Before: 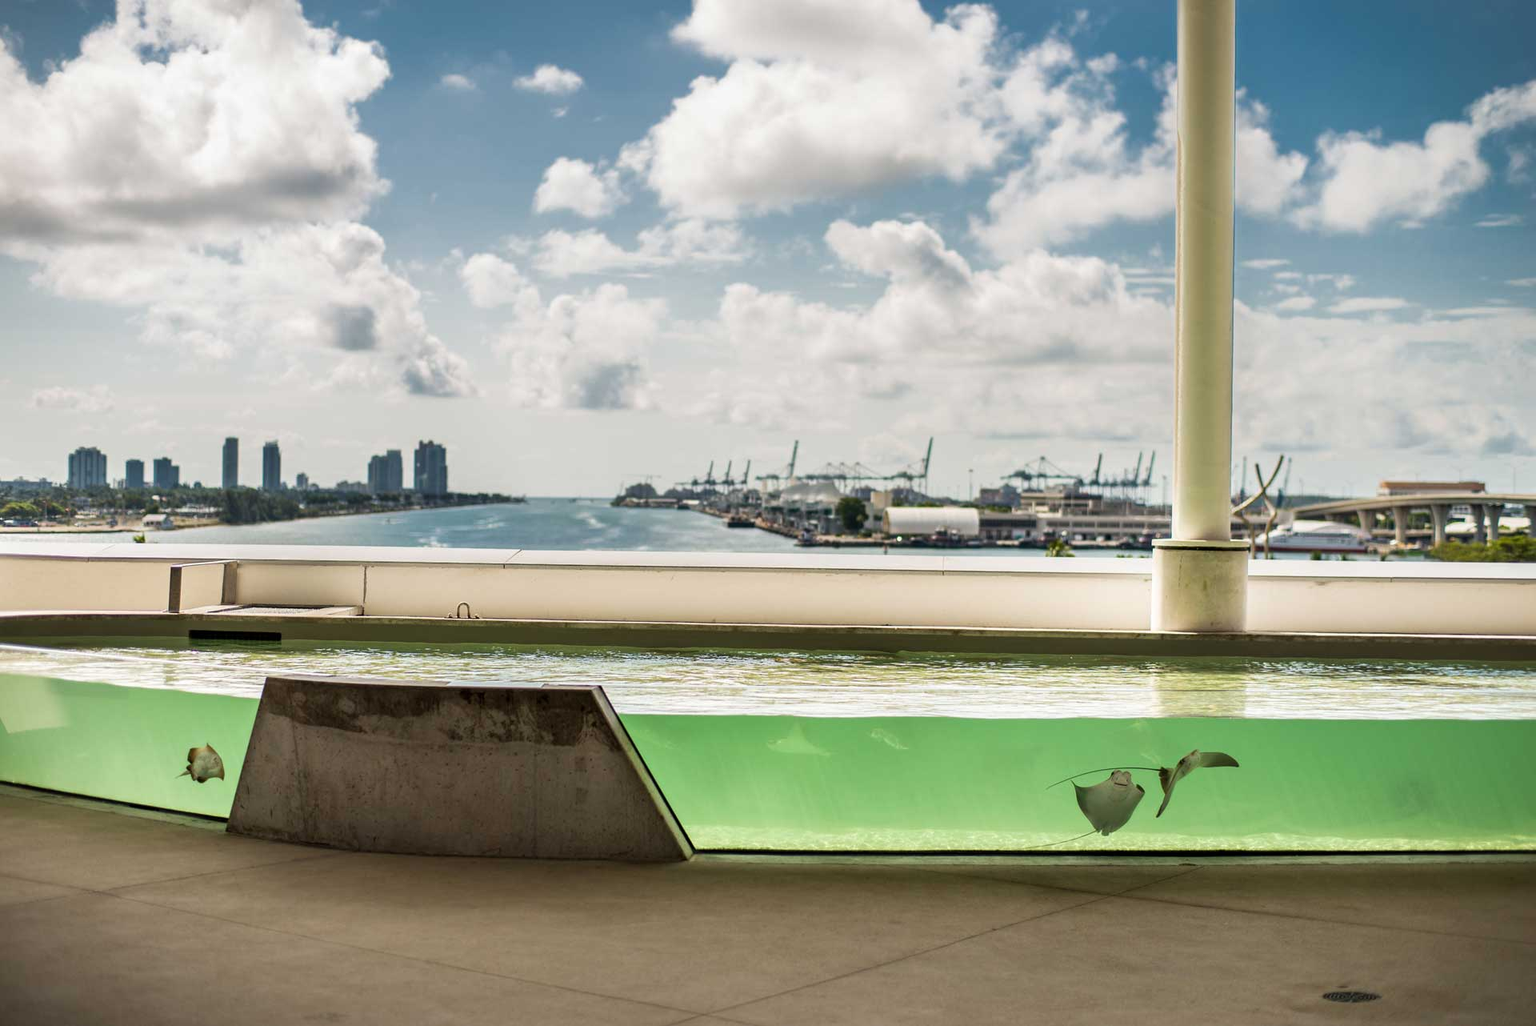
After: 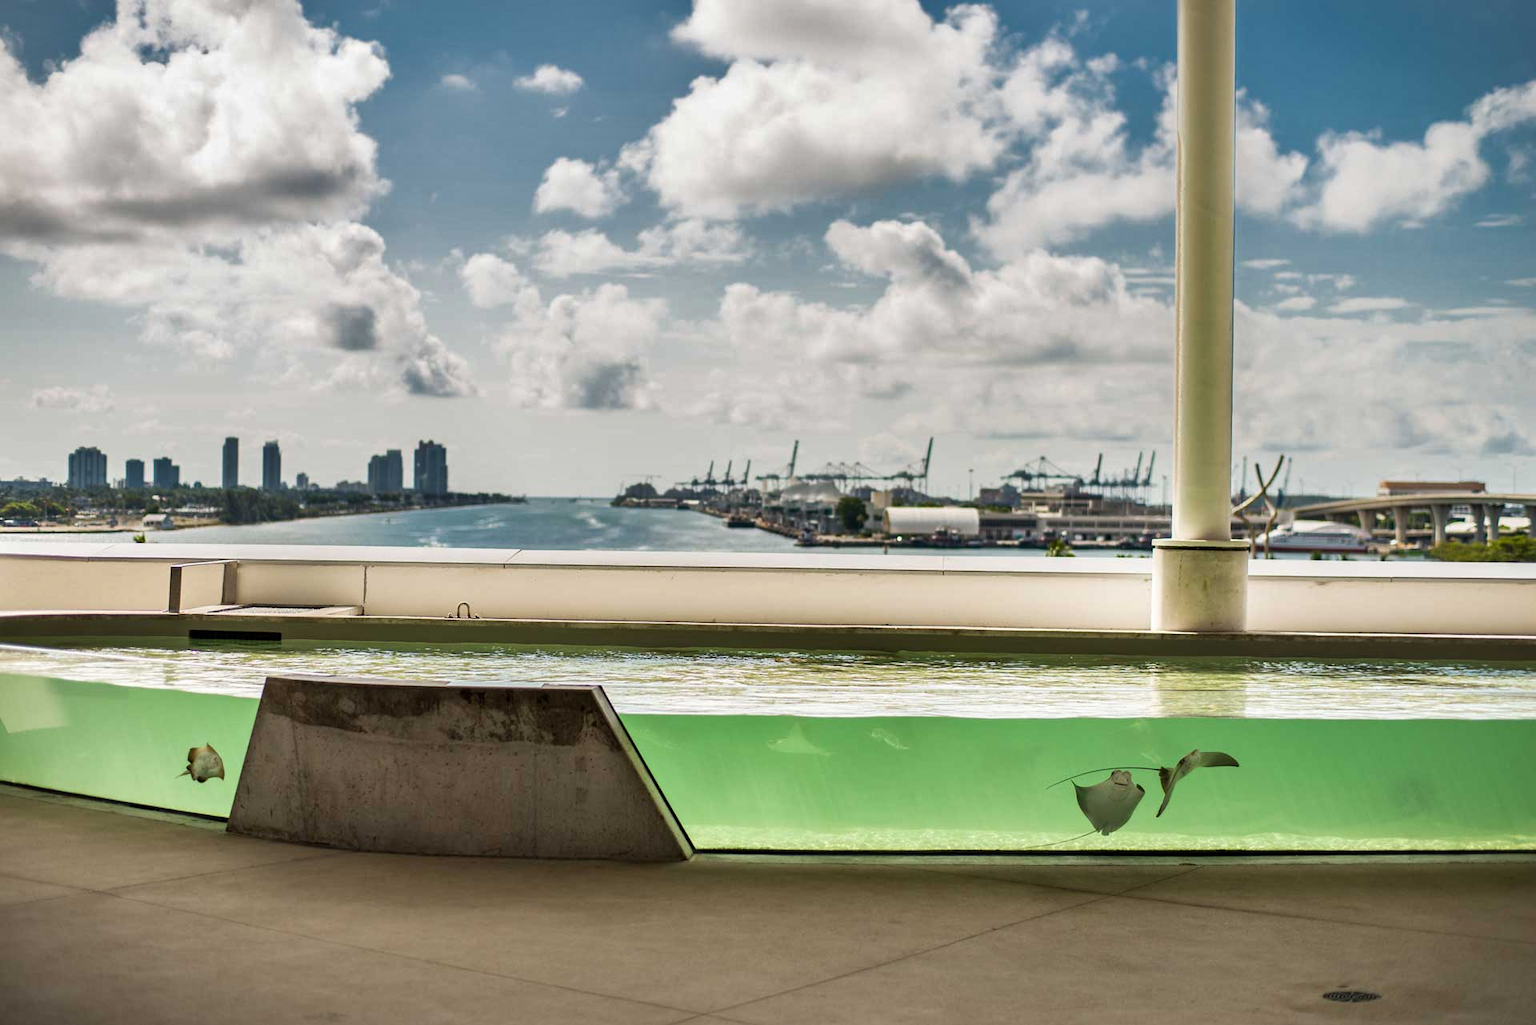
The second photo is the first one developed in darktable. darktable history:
shadows and highlights: white point adjustment 0.054, soften with gaussian
